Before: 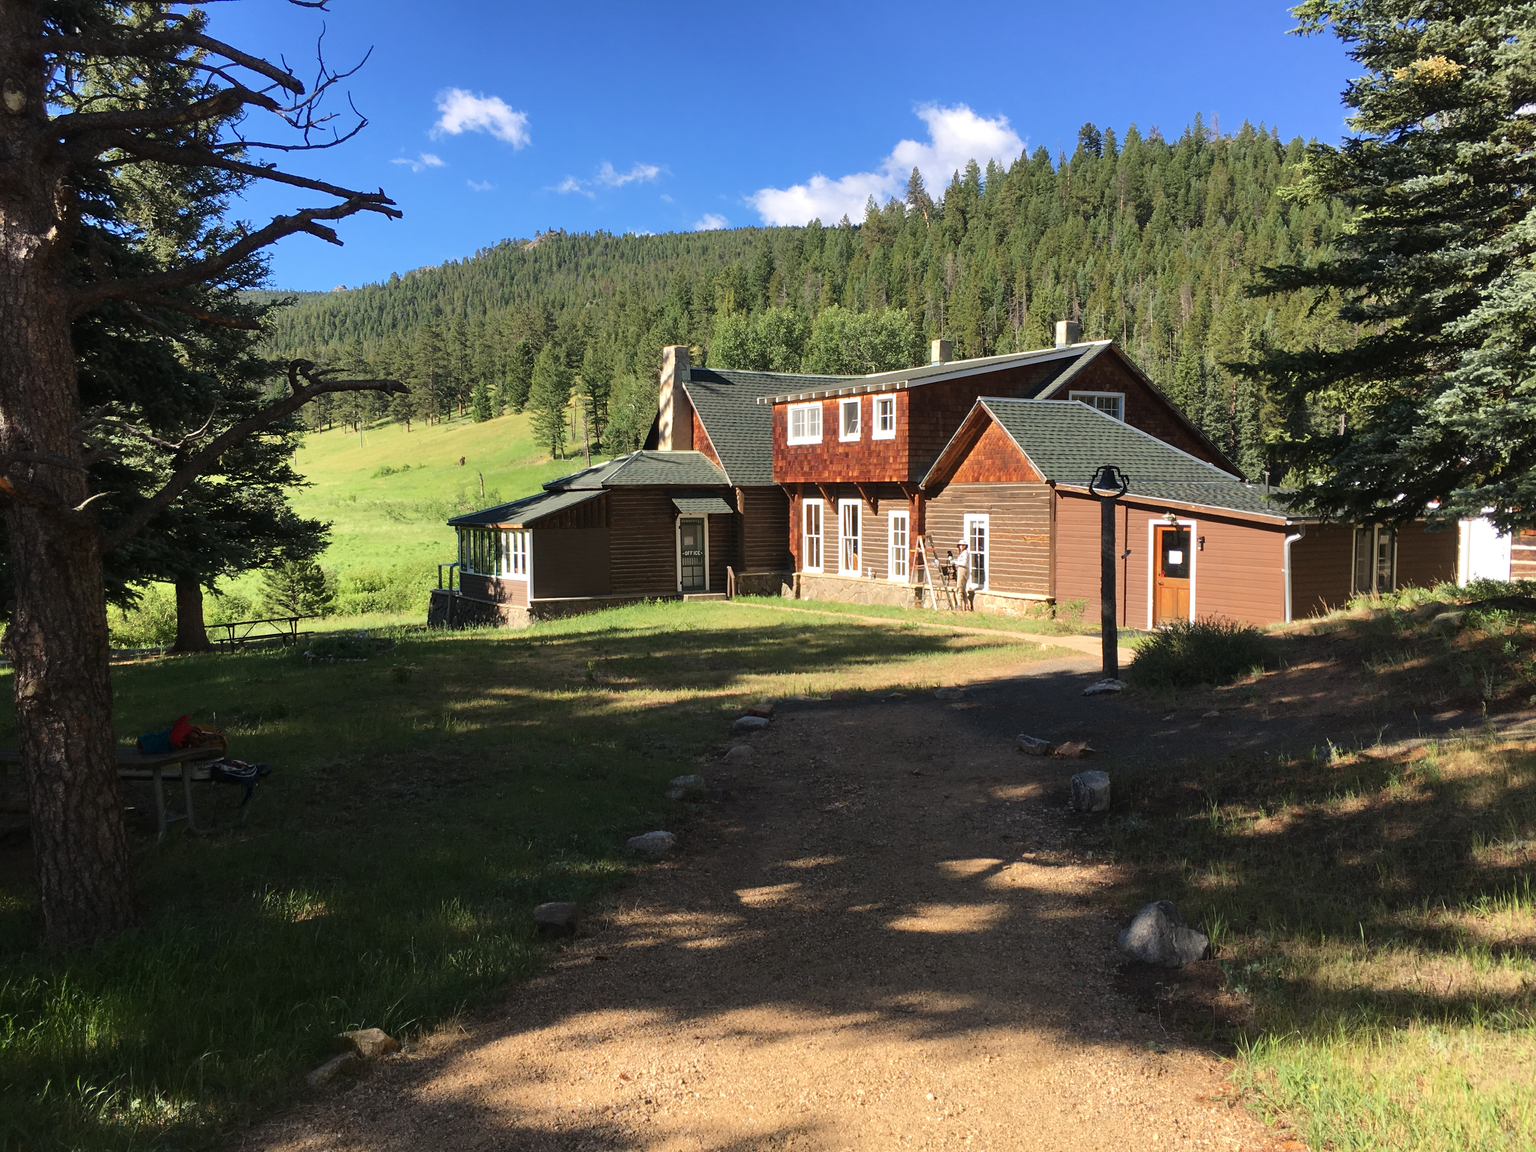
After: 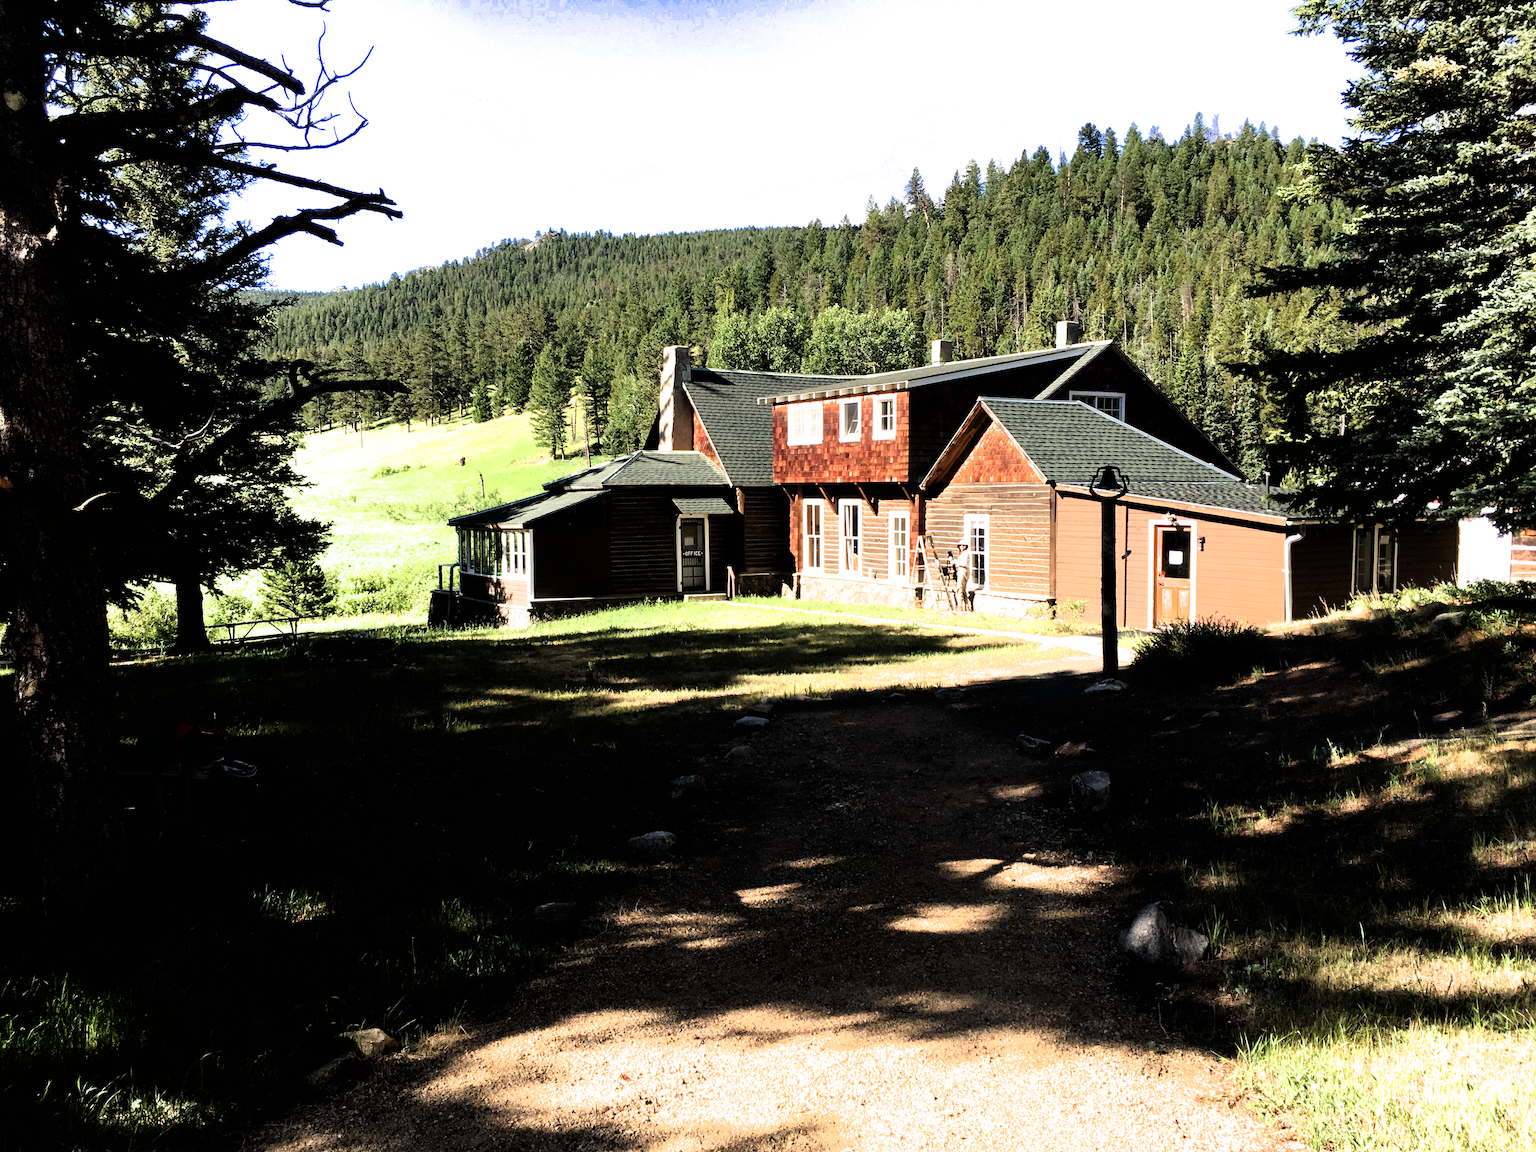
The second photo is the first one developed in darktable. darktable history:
filmic rgb: black relative exposure -8.2 EV, white relative exposure 2.2 EV, threshold 3 EV, hardness 7.11, latitude 85.74%, contrast 1.696, highlights saturation mix -4%, shadows ↔ highlights balance -2.69%, color science v5 (2021), contrast in shadows safe, contrast in highlights safe, enable highlight reconstruction true
color balance rgb "[modern colors]": linear chroma grading › shadows 32%, linear chroma grading › global chroma -2%, linear chroma grading › mid-tones 4%, perceptual saturation grading › global saturation -2%, perceptual saturation grading › highlights -8%, perceptual saturation grading › mid-tones 8%, perceptual saturation grading › shadows 4%, perceptual brilliance grading › highlights 8%, perceptual brilliance grading › mid-tones 4%, perceptual brilliance grading › shadows 2%, global vibrance 16%, saturation formula JzAzBz (2021)
